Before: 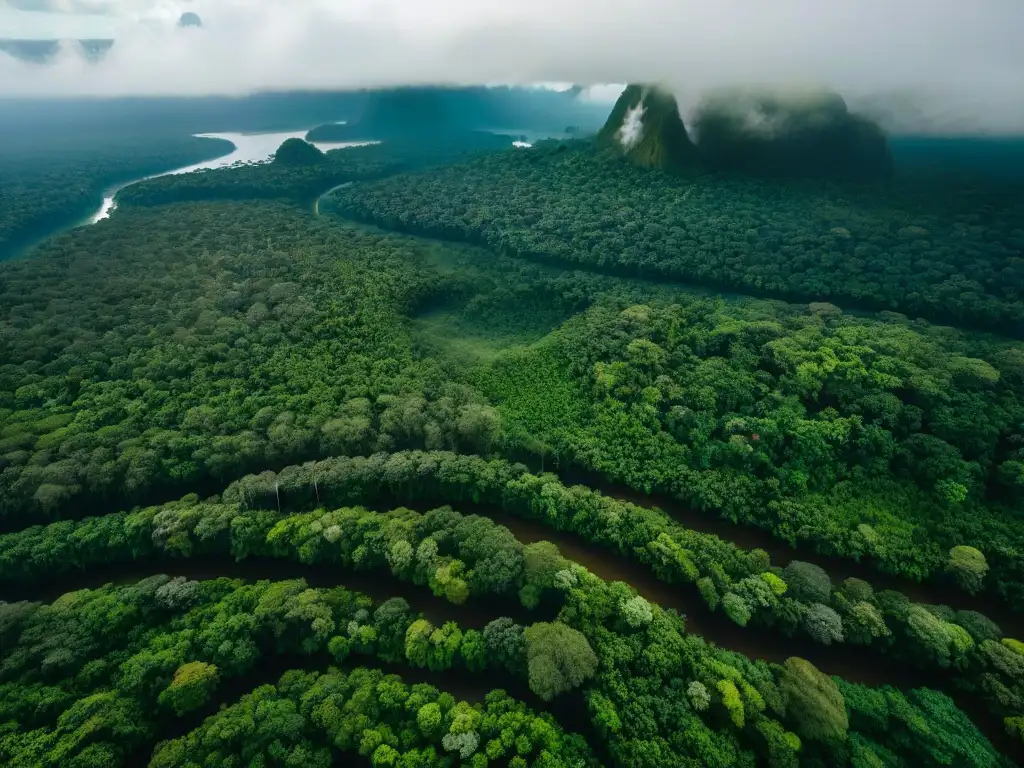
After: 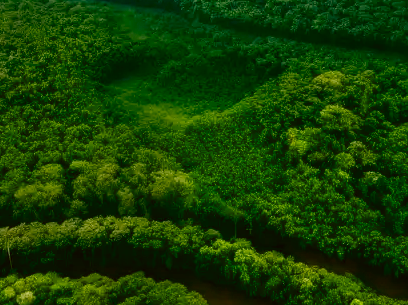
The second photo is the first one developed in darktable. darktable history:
color balance rgb: linear chroma grading › global chroma 15.378%, perceptual saturation grading › global saturation 20%, perceptual saturation grading › highlights -49.833%, perceptual saturation grading › shadows 24.862%, global vibrance 16.345%, saturation formula JzAzBz (2021)
crop: left 29.983%, top 30.493%, right 30.15%, bottom 29.729%
color correction: highlights a* 0.095, highlights b* 29.05, shadows a* -0.306, shadows b* 20.99
